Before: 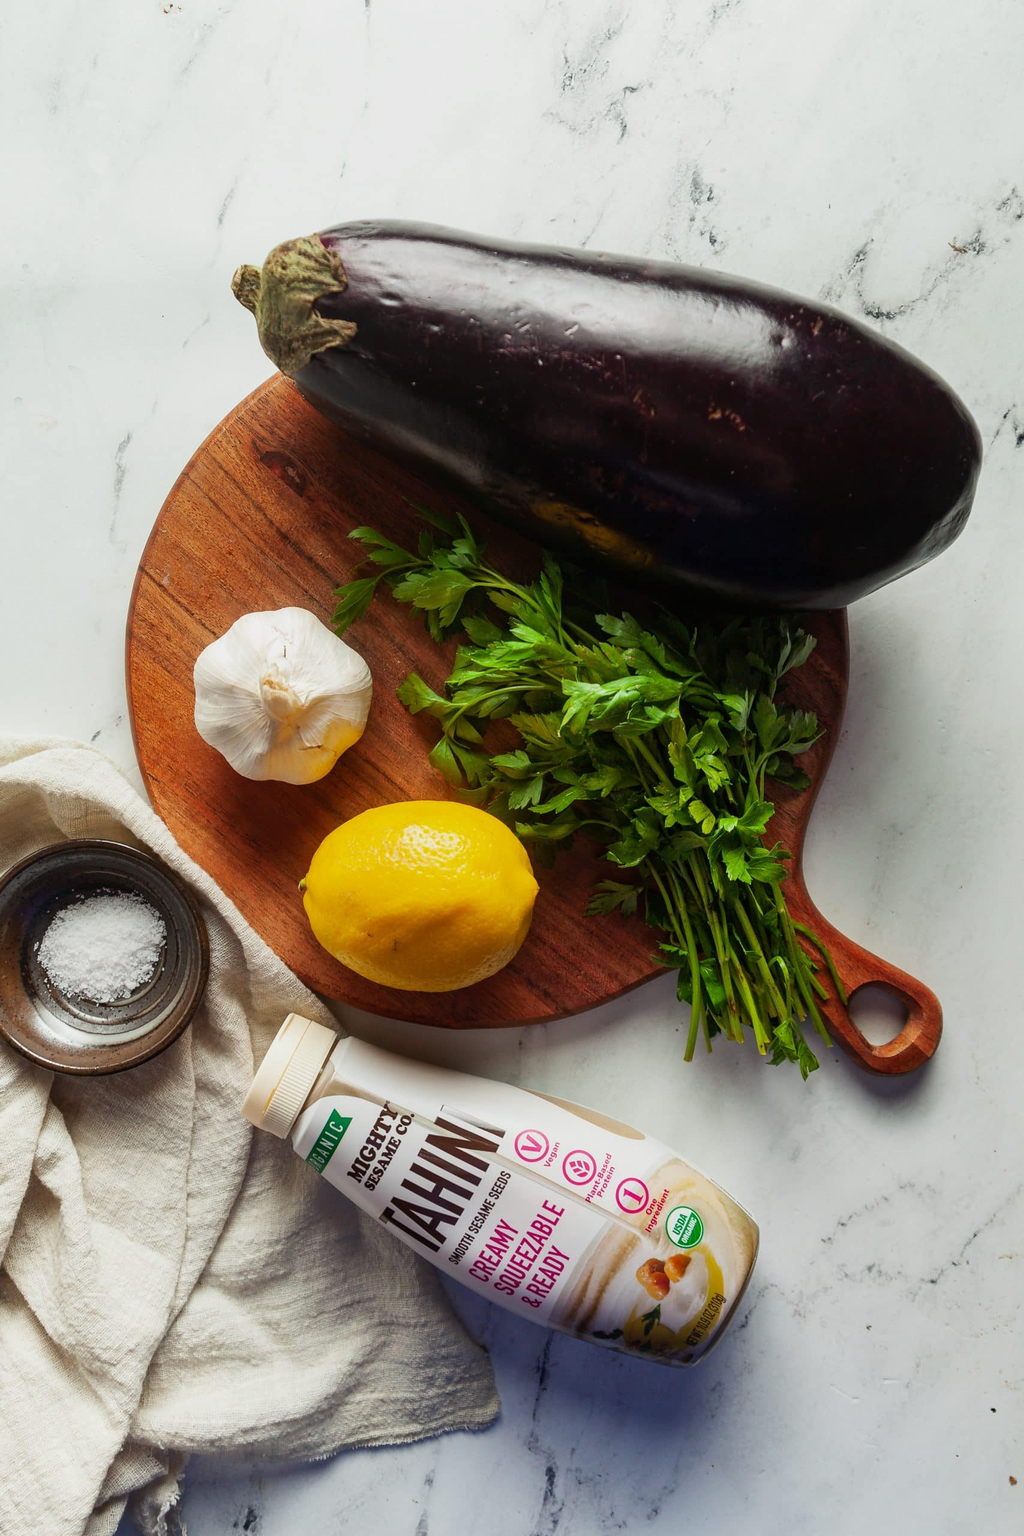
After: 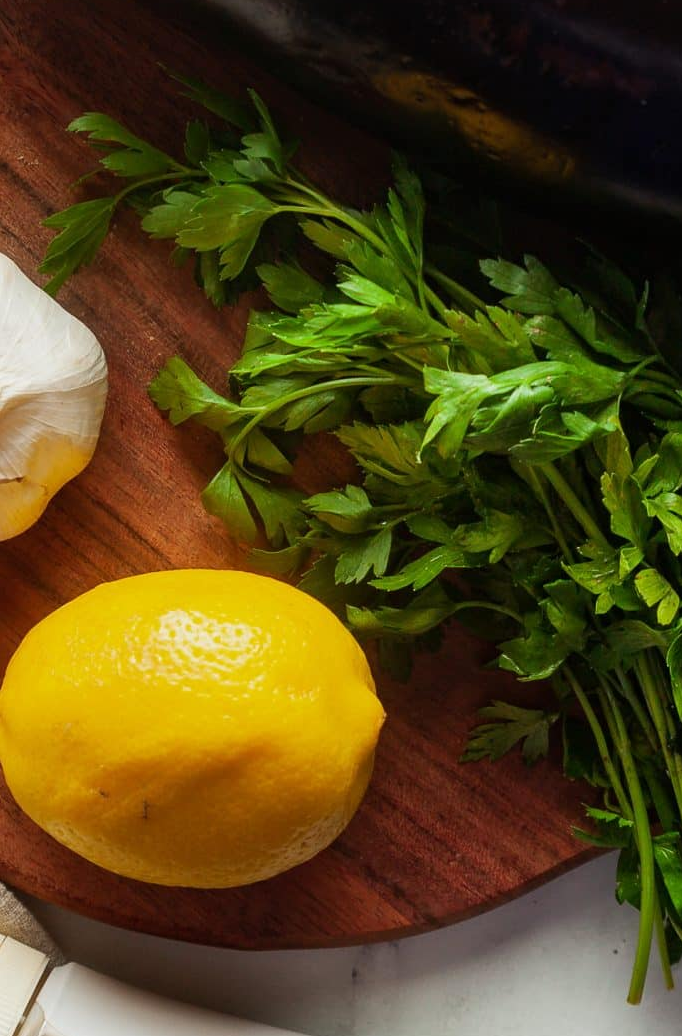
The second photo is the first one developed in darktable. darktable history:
crop: left 30.084%, top 29.893%, right 29.96%, bottom 29.612%
